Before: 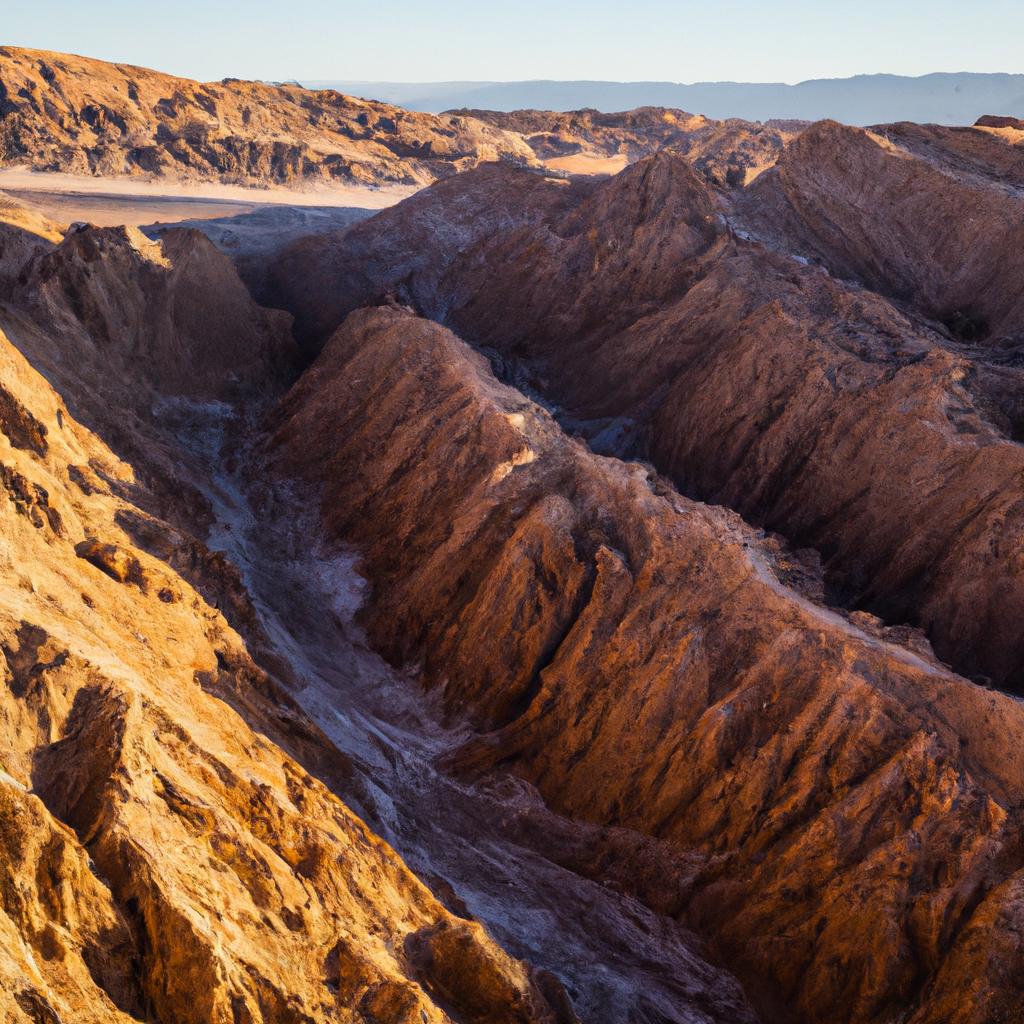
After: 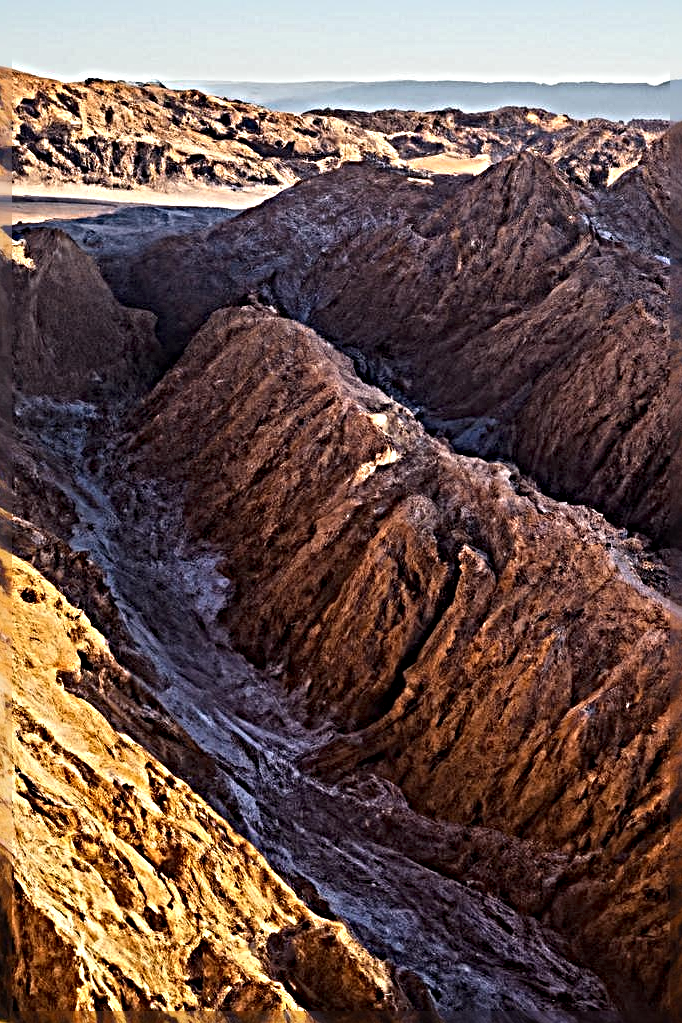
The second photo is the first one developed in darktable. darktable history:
sharpen: radius 6.3, amount 1.8, threshold 0
crop and rotate: left 13.409%, right 19.924%
